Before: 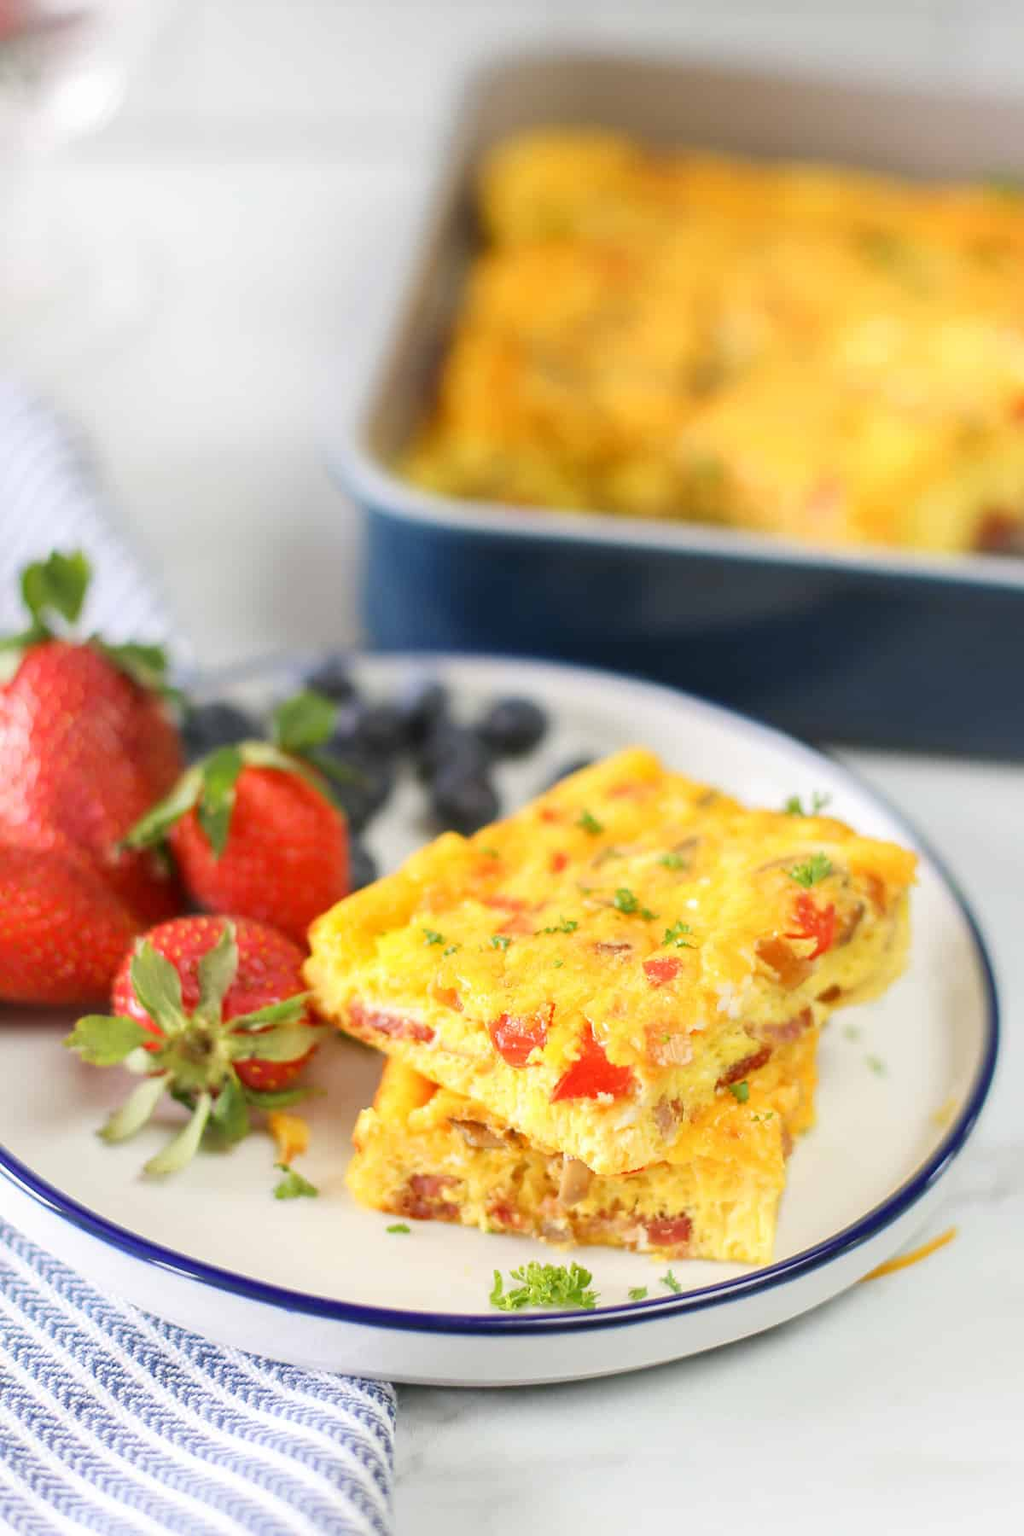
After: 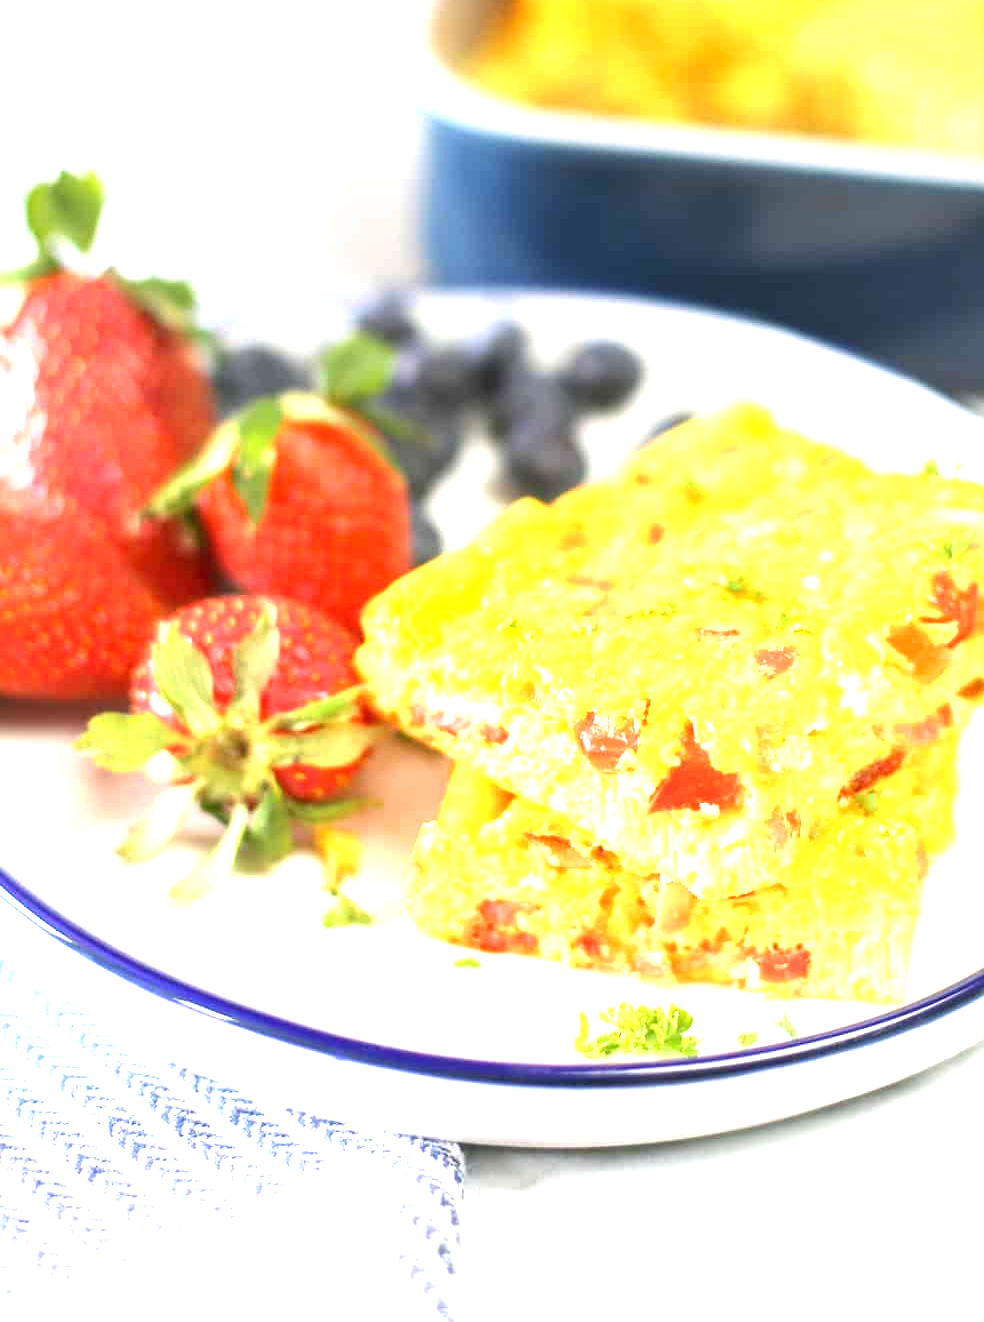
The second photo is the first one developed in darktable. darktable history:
exposure: black level correction 0, exposure 1.388 EV, compensate exposure bias true, compensate highlight preservation false
crop: top 26.531%, right 17.959%
